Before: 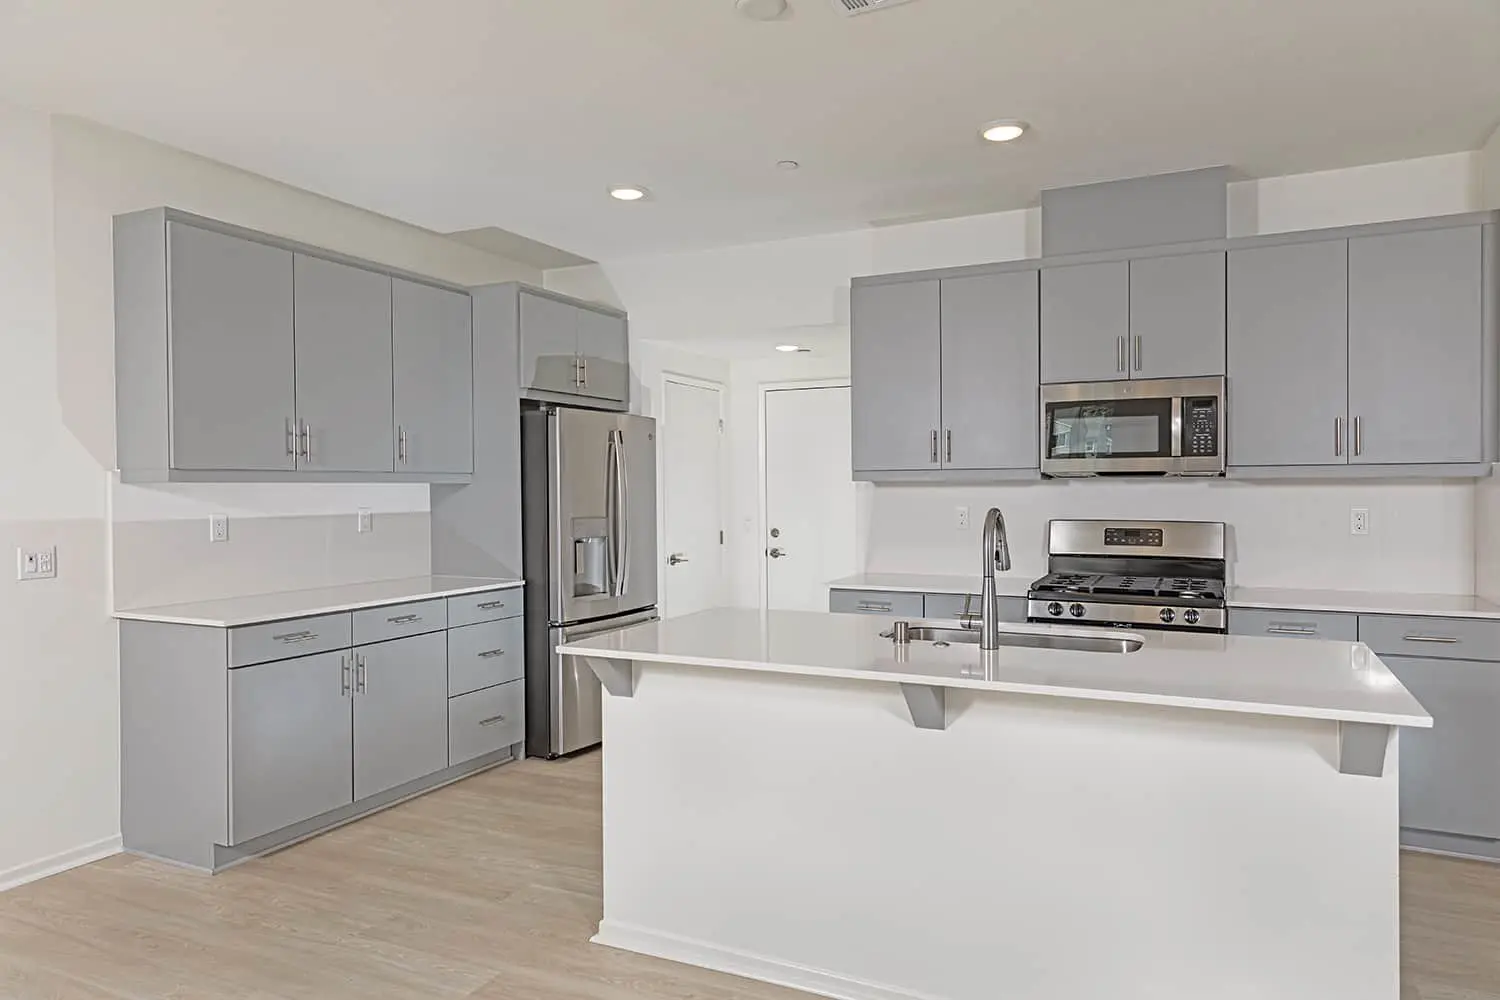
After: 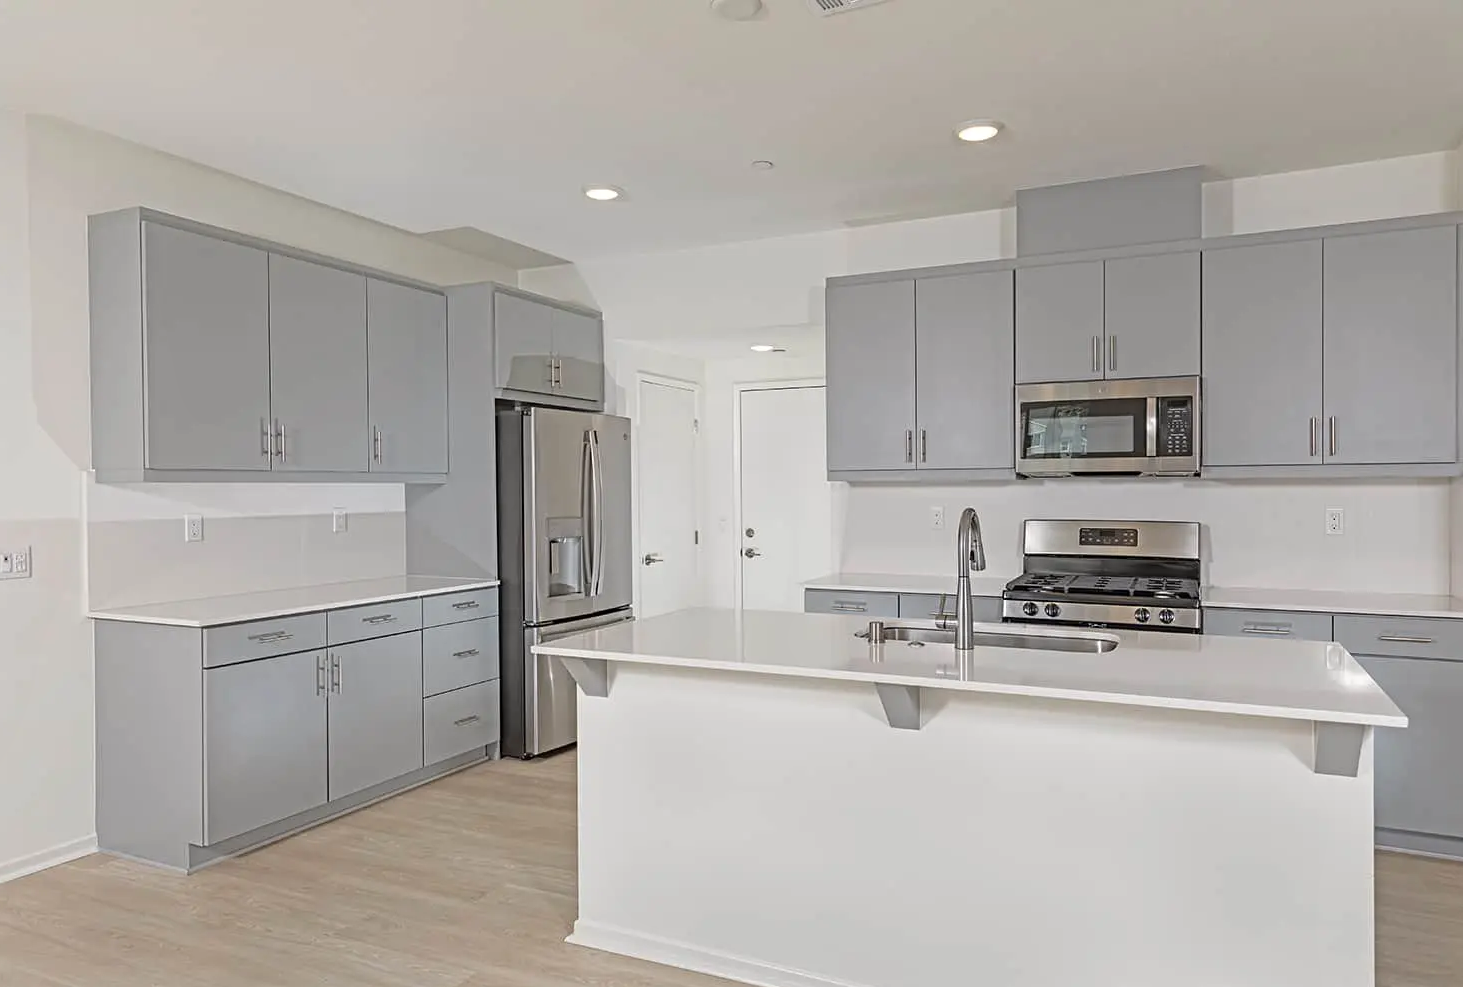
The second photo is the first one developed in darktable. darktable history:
crop and rotate: left 1.774%, right 0.633%, bottom 1.28%
tone equalizer: on, module defaults
